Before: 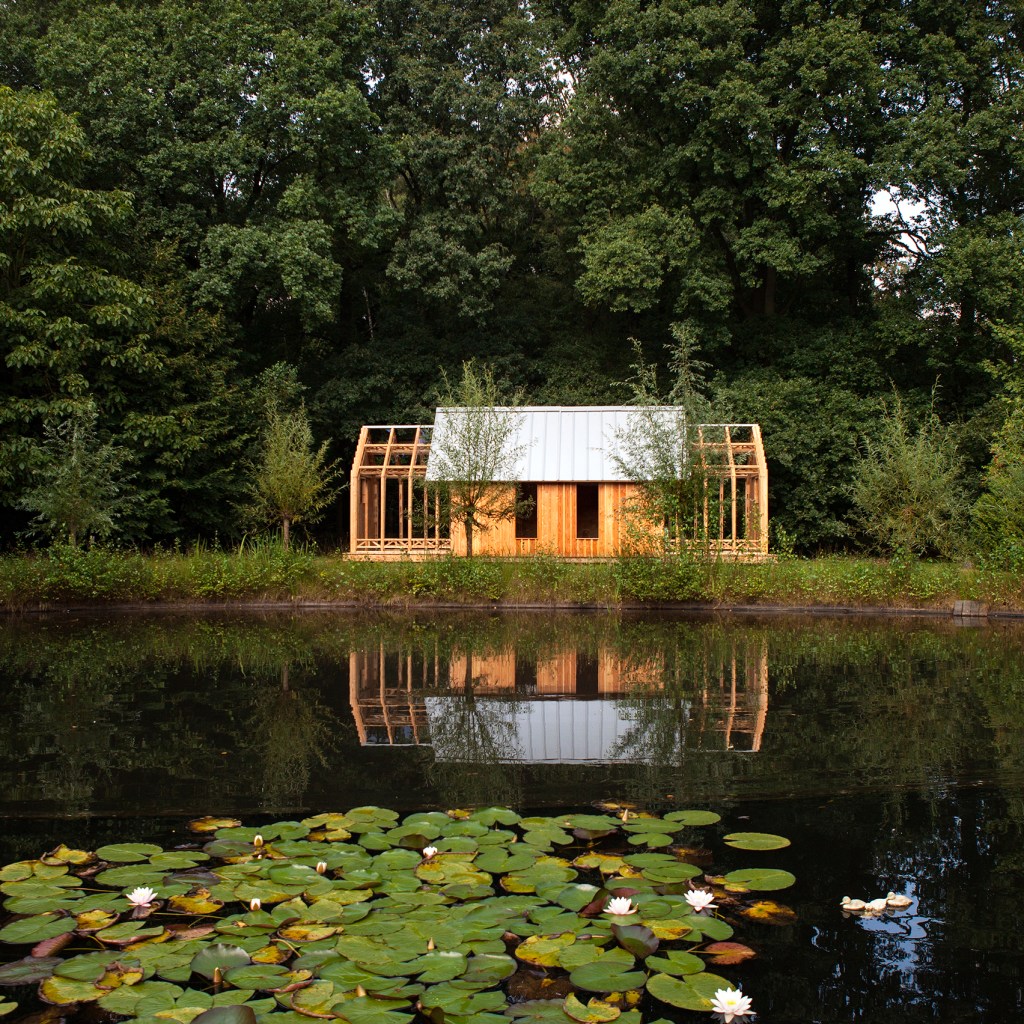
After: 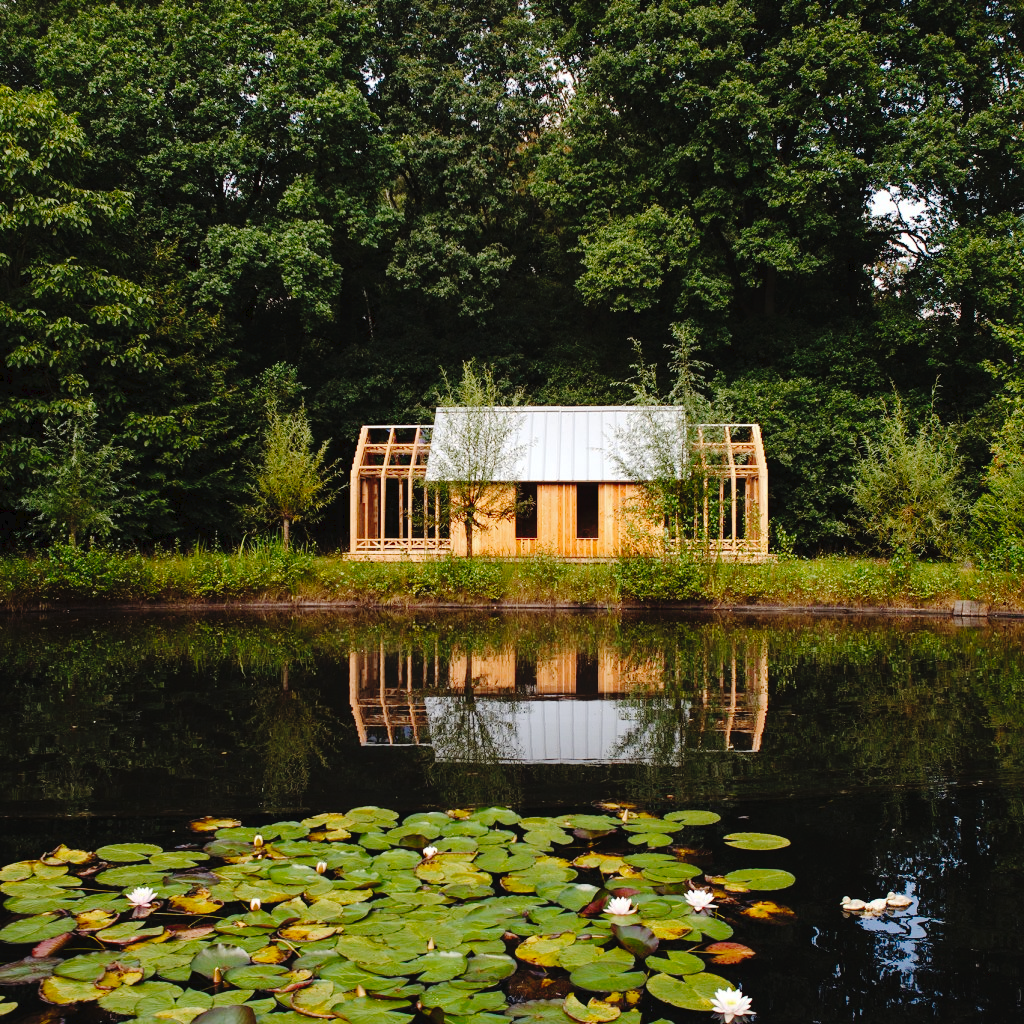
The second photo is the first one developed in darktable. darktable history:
tone curve: curves: ch0 [(0, 0) (0.003, 0.031) (0.011, 0.033) (0.025, 0.038) (0.044, 0.049) (0.069, 0.059) (0.1, 0.071) (0.136, 0.093) (0.177, 0.142) (0.224, 0.204) (0.277, 0.292) (0.335, 0.387) (0.399, 0.484) (0.468, 0.567) (0.543, 0.643) (0.623, 0.712) (0.709, 0.776) (0.801, 0.837) (0.898, 0.903) (1, 1)], preserve colors none
local contrast: mode bilateral grid, contrast 10, coarseness 25, detail 110%, midtone range 0.2
